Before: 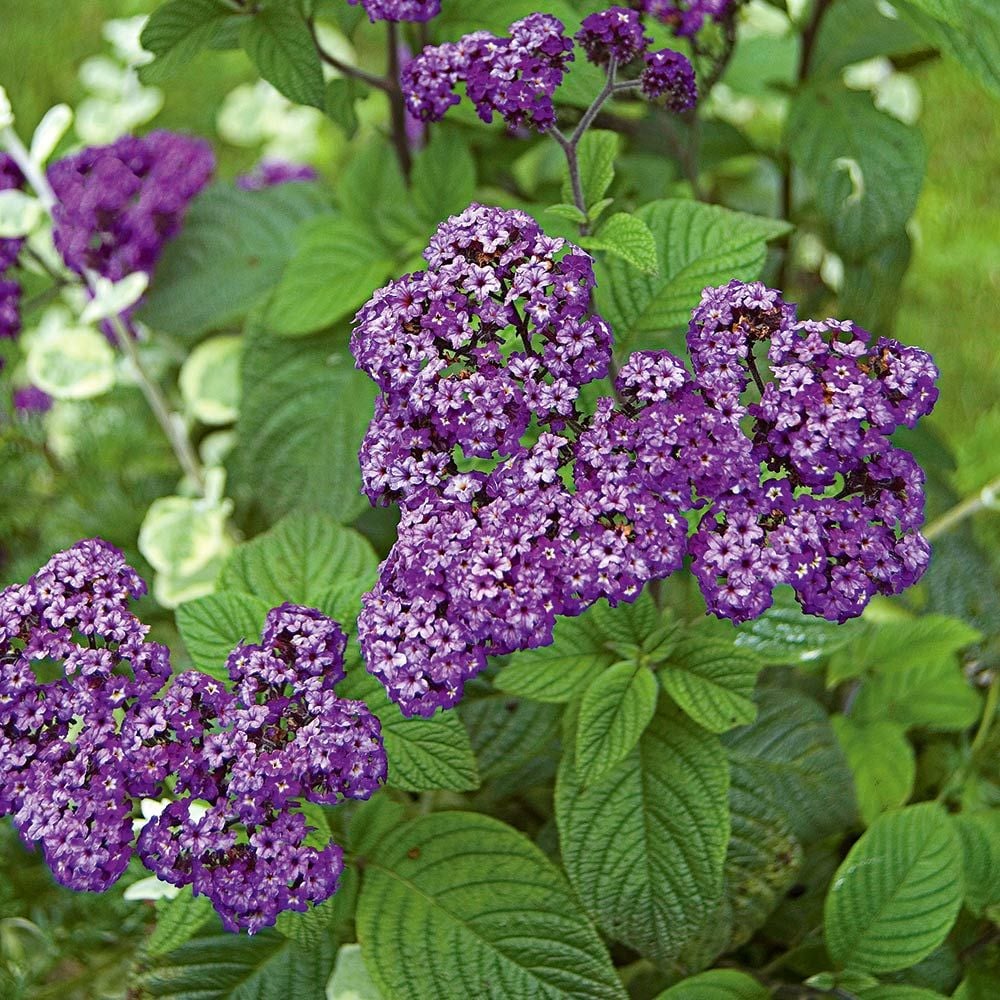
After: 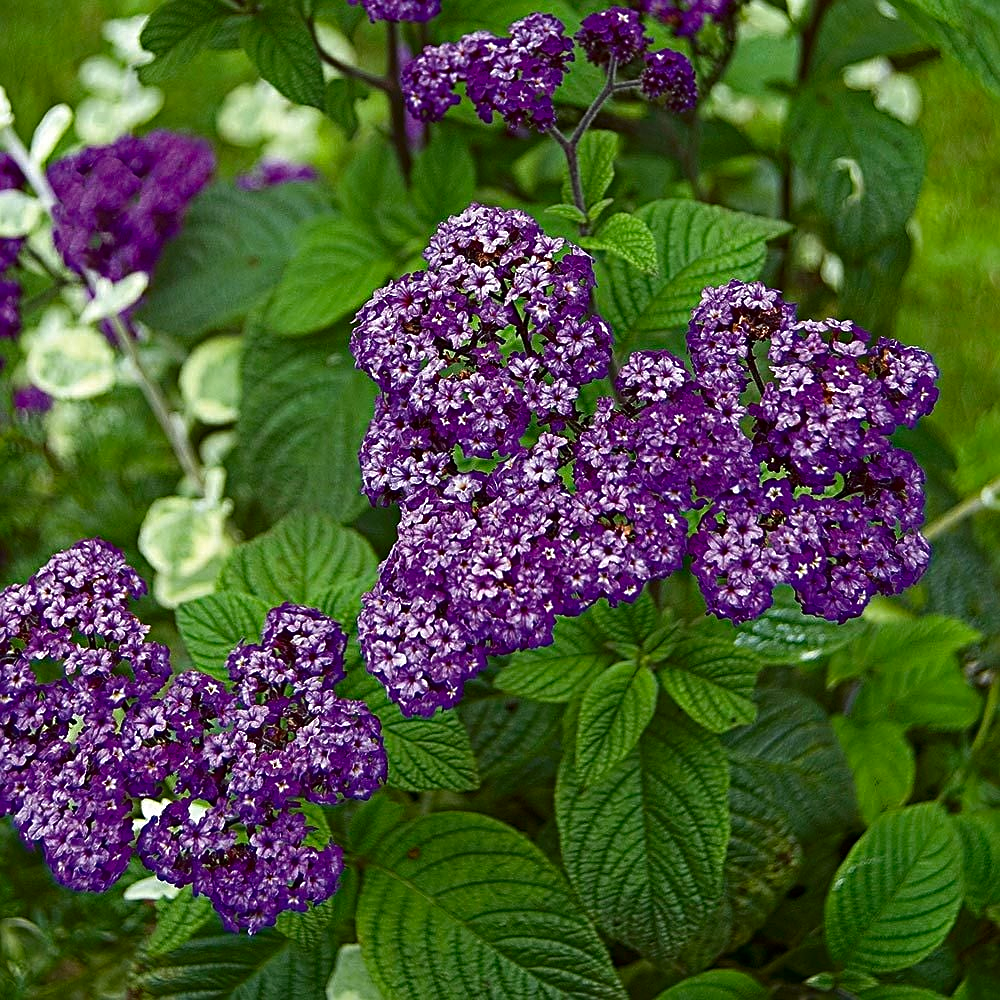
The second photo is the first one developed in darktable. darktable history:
sharpen: on, module defaults
contrast brightness saturation: brightness -0.198, saturation 0.083
